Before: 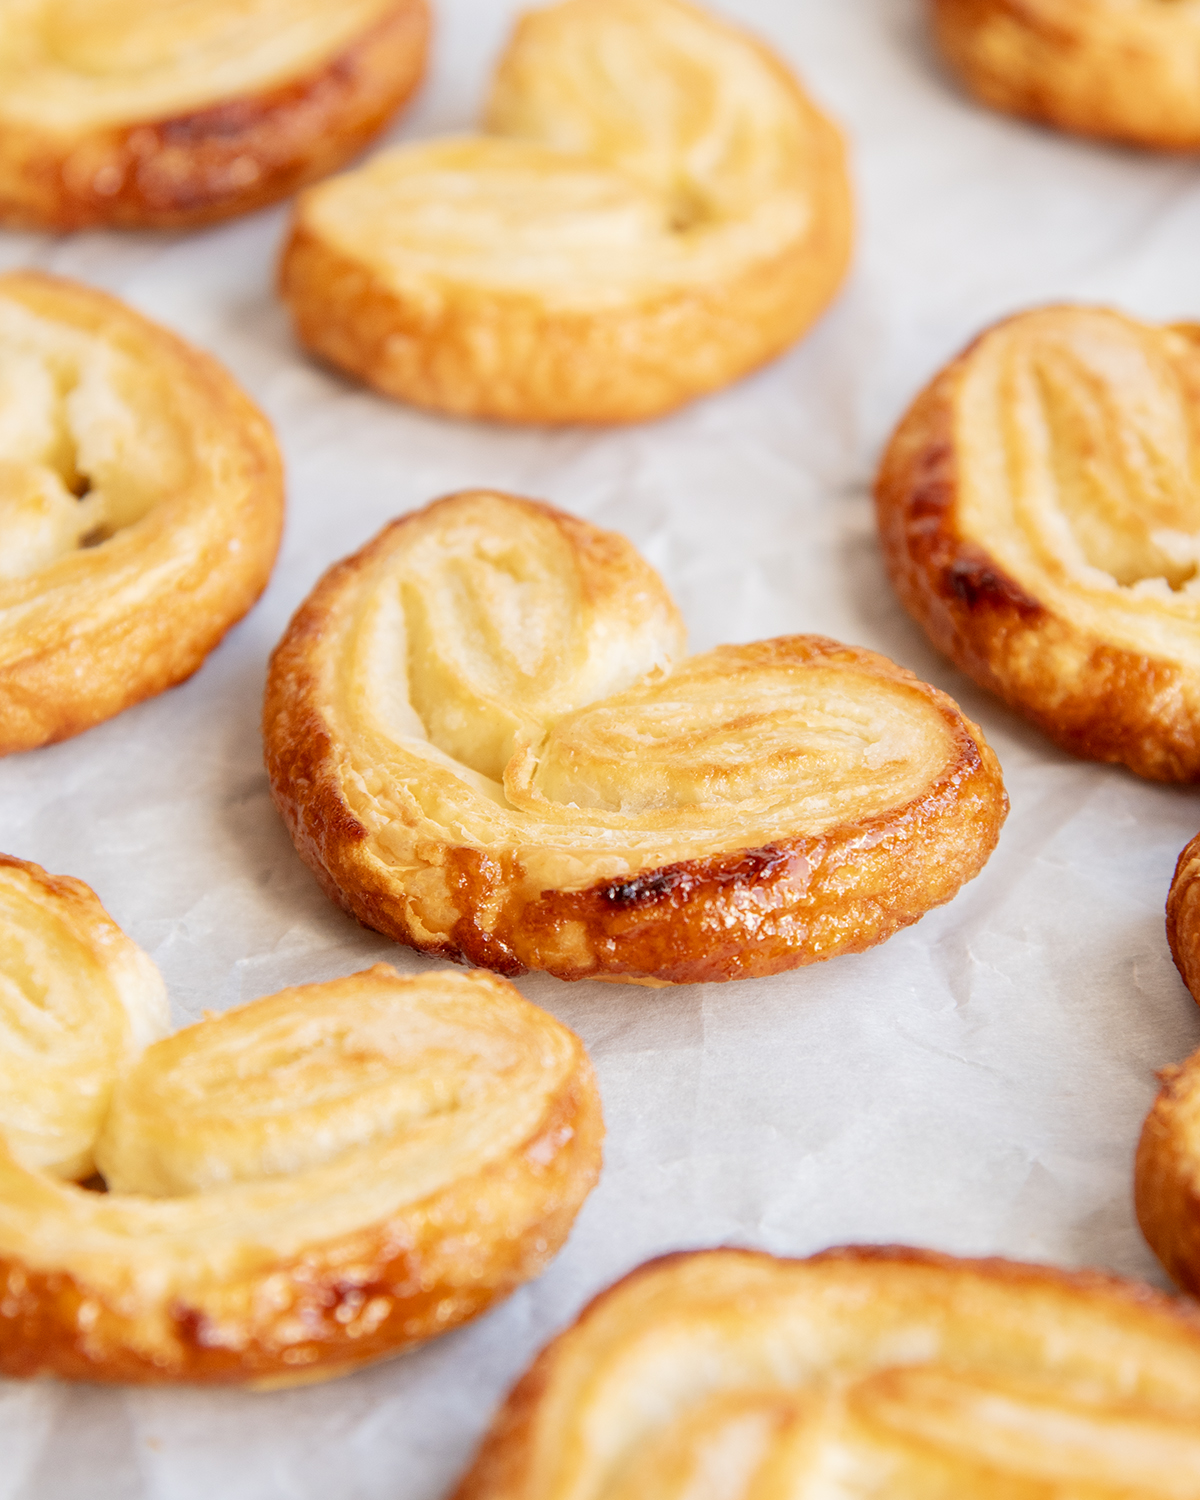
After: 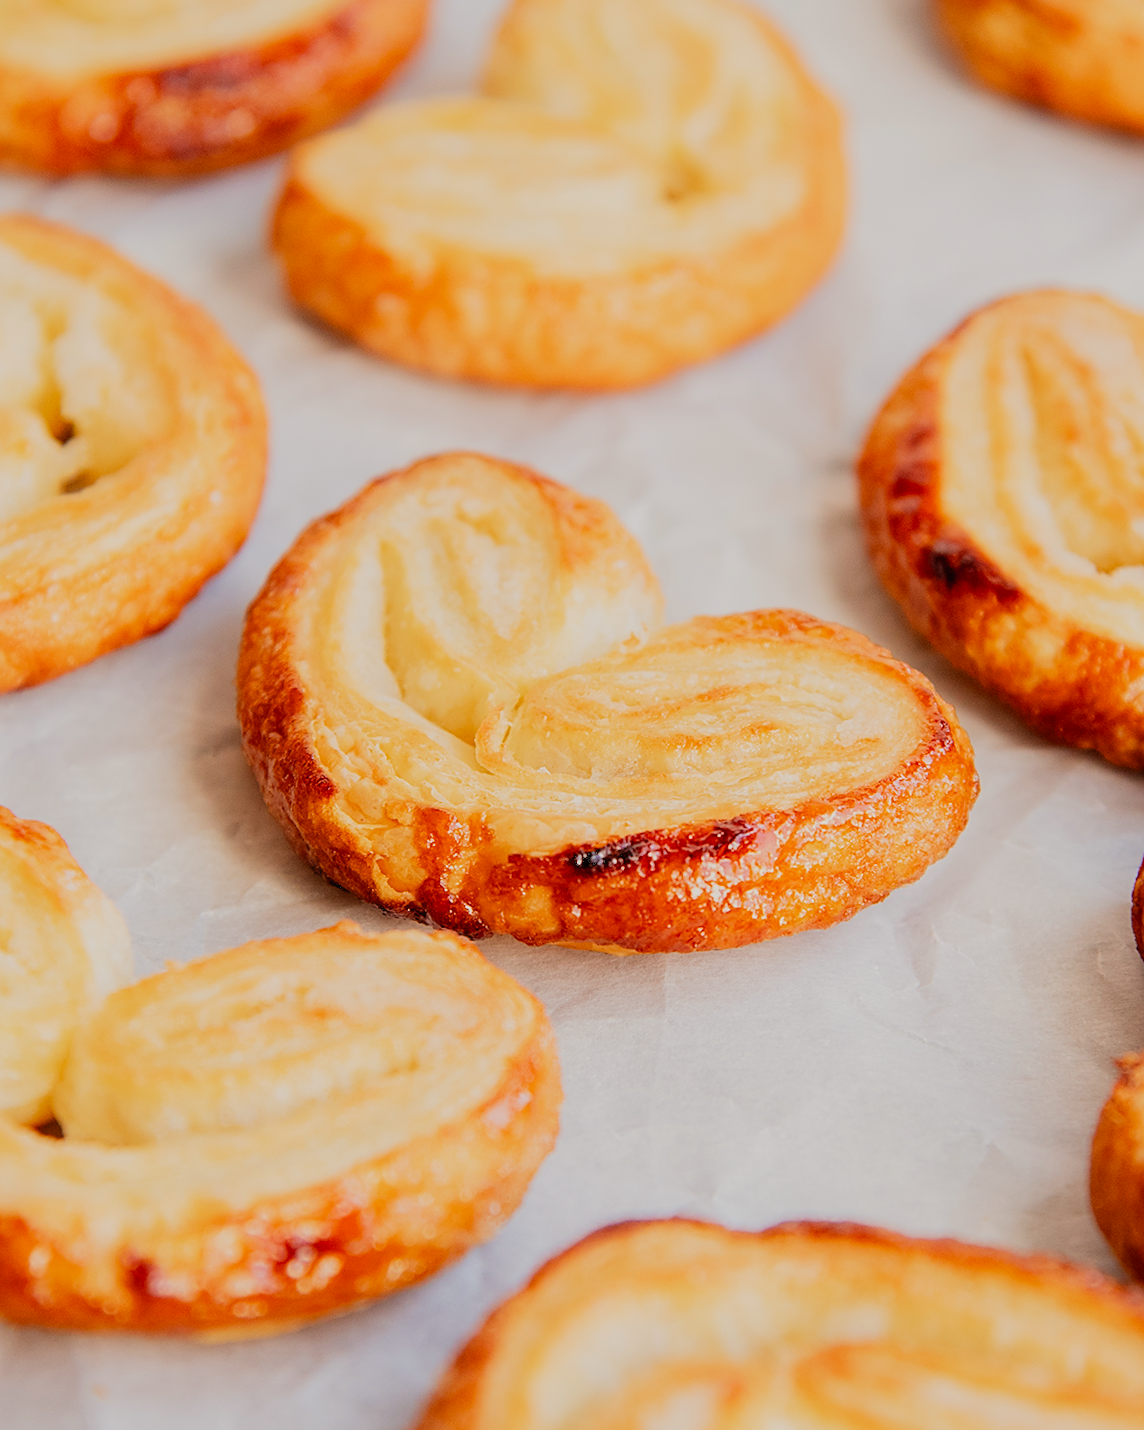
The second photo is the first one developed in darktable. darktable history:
crop and rotate: angle -2.27°
sharpen: on, module defaults
filmic rgb: black relative exposure -7.65 EV, white relative exposure 4.56 EV, hardness 3.61, add noise in highlights 0.001, preserve chrominance luminance Y, color science v3 (2019), use custom middle-gray values true, contrast in highlights soft
color correction: highlights a* 0.665, highlights b* 2.75, saturation 1.09
